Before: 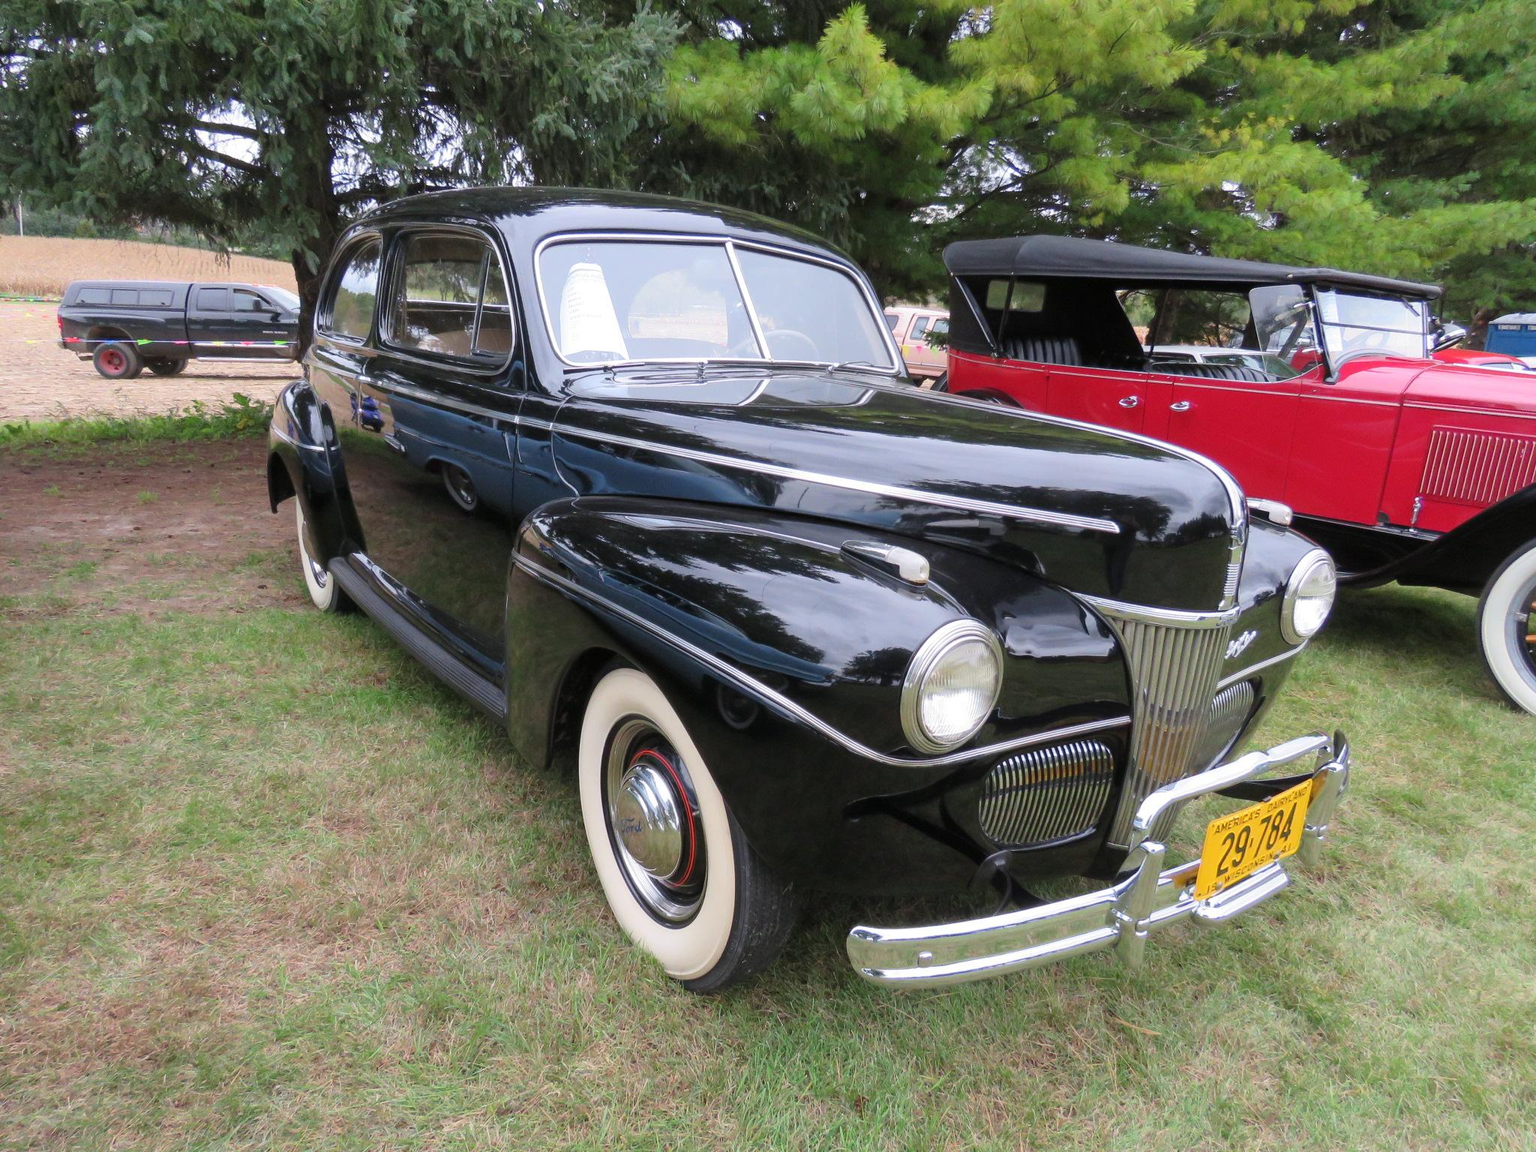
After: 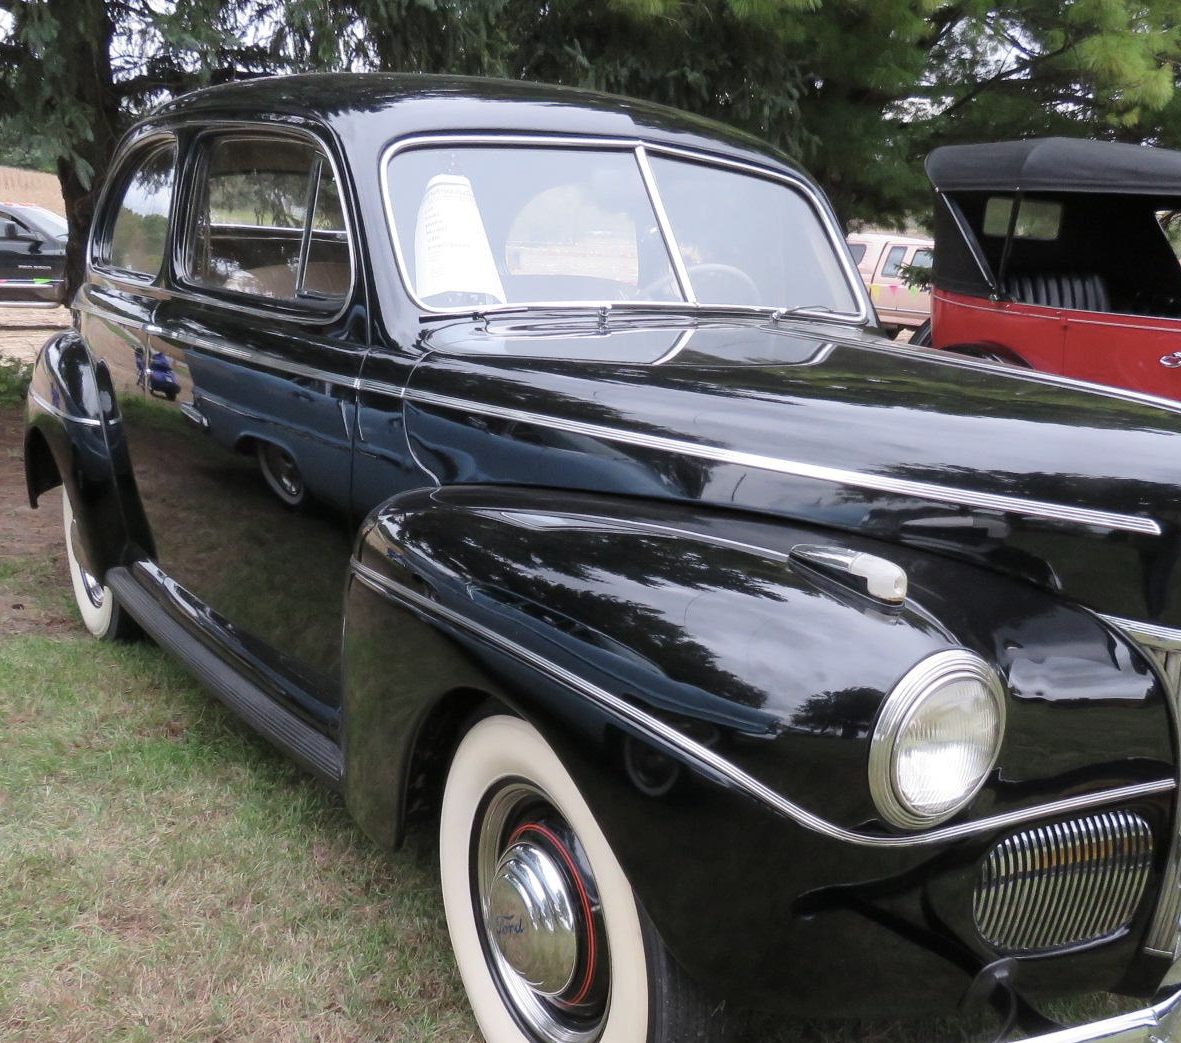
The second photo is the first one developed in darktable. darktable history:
crop: left 16.217%, top 11.484%, right 26.106%, bottom 20.599%
contrast brightness saturation: contrast 0.055, brightness -0.009, saturation -0.244
